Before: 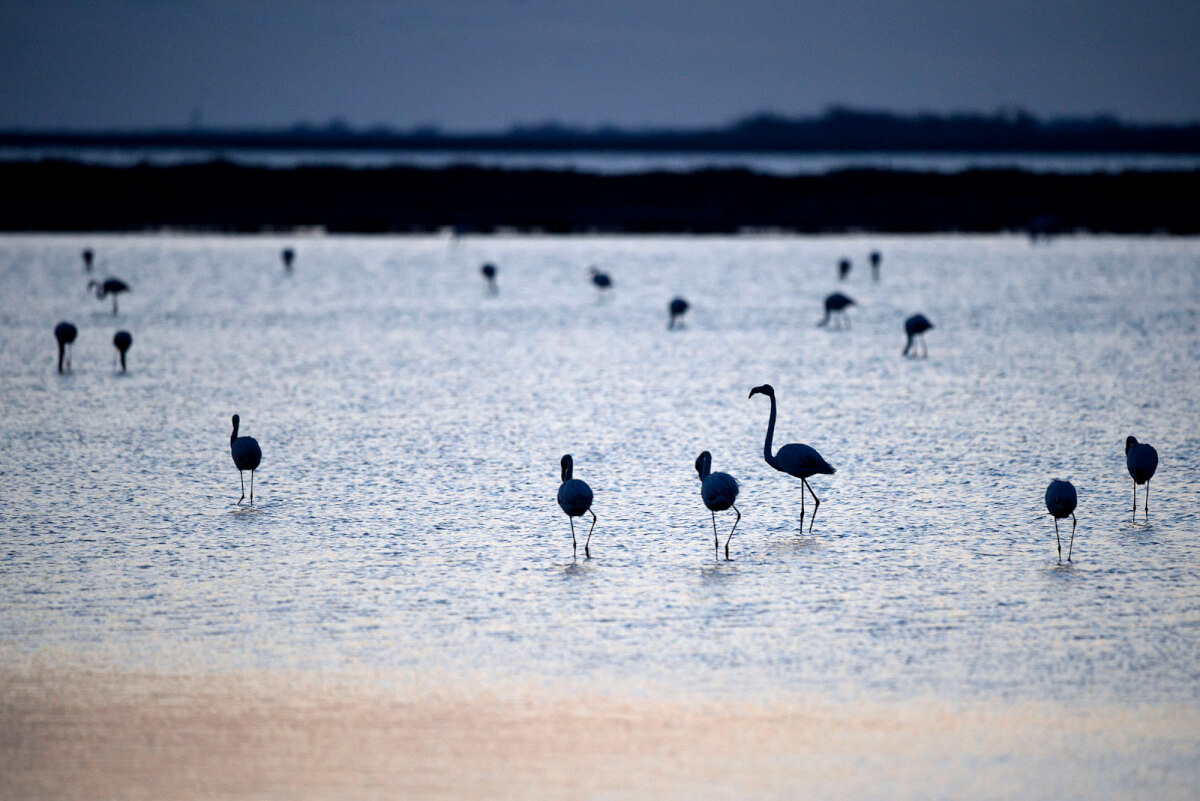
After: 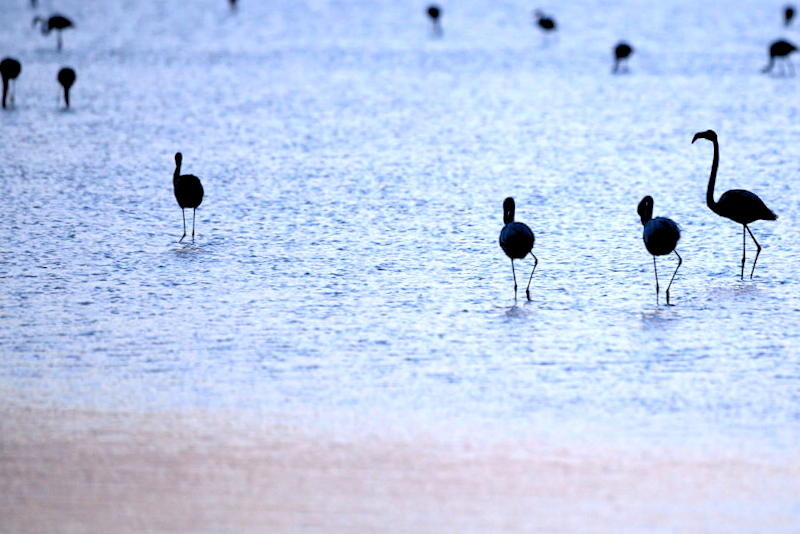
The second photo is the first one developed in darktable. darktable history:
rgb levels: levels [[0.013, 0.434, 0.89], [0, 0.5, 1], [0, 0.5, 1]]
white balance: red 0.948, green 1.02, blue 1.176
crop and rotate: angle -0.82°, left 3.85%, top 31.828%, right 27.992%
